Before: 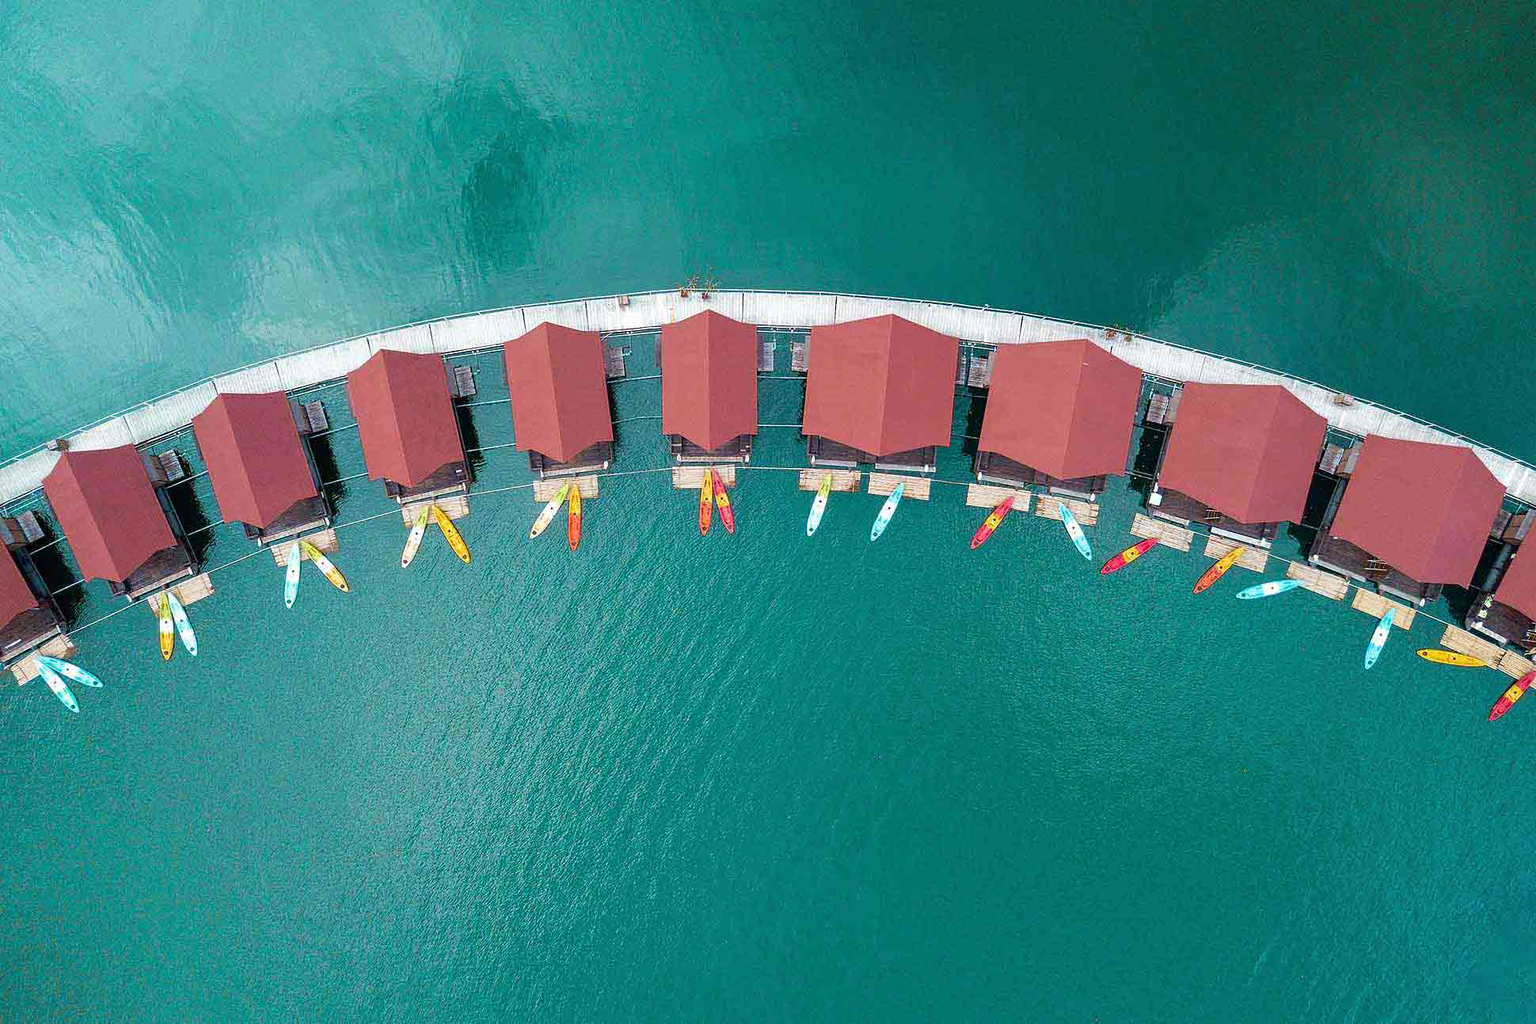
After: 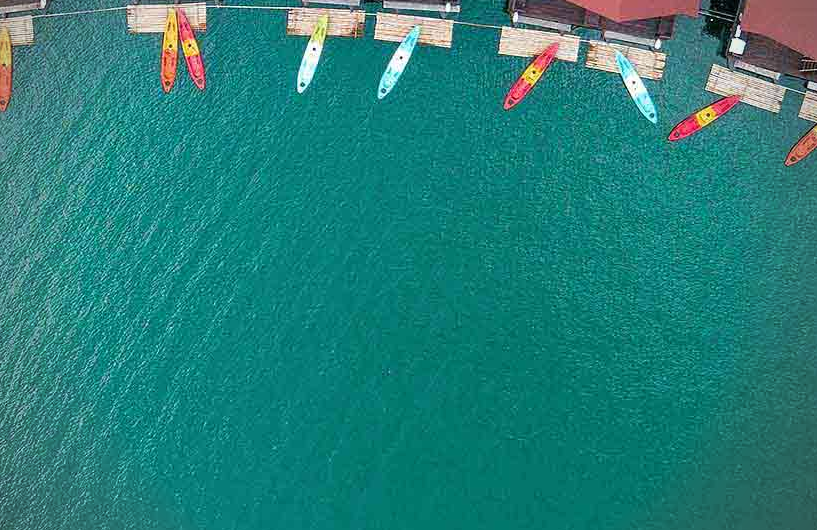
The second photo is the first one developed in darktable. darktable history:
crop: left 37.221%, top 45.169%, right 20.63%, bottom 13.777%
vignetting: fall-off radius 60.92%
